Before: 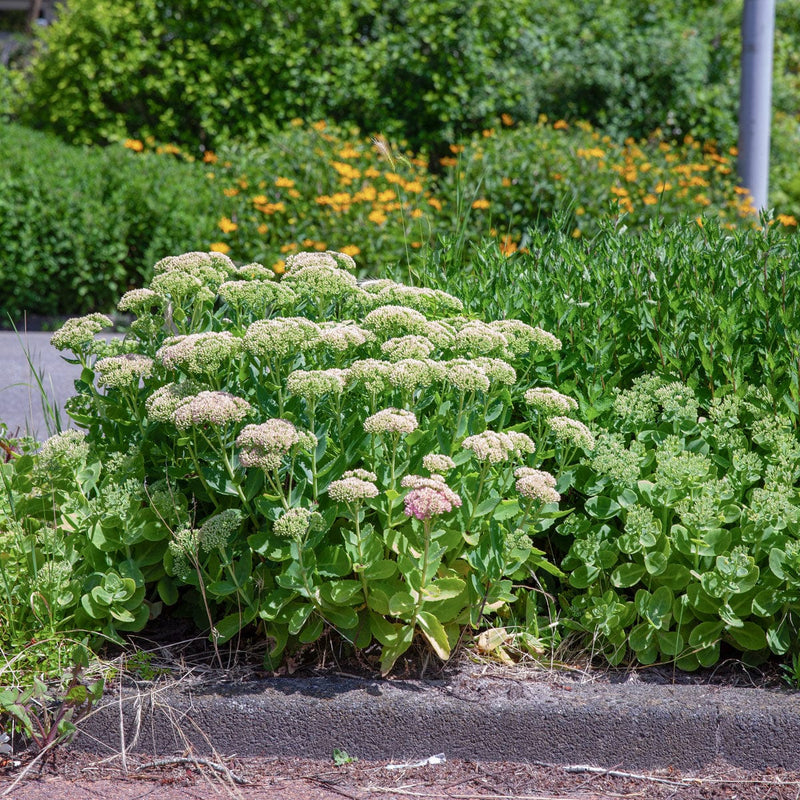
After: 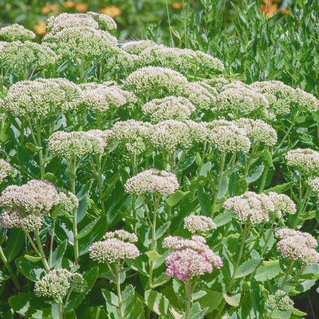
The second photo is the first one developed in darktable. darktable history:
color balance rgb: shadows lift › luminance -10%, shadows lift › chroma 1%, shadows lift › hue 113°, power › luminance -15%, highlights gain › chroma 0.2%, highlights gain › hue 333°, global offset › luminance 0.5%, perceptual saturation grading › global saturation 20%, perceptual saturation grading › highlights -50%, perceptual saturation grading › shadows 25%, contrast -10%
bloom: on, module defaults
crop: left 30%, top 30%, right 30%, bottom 30%
